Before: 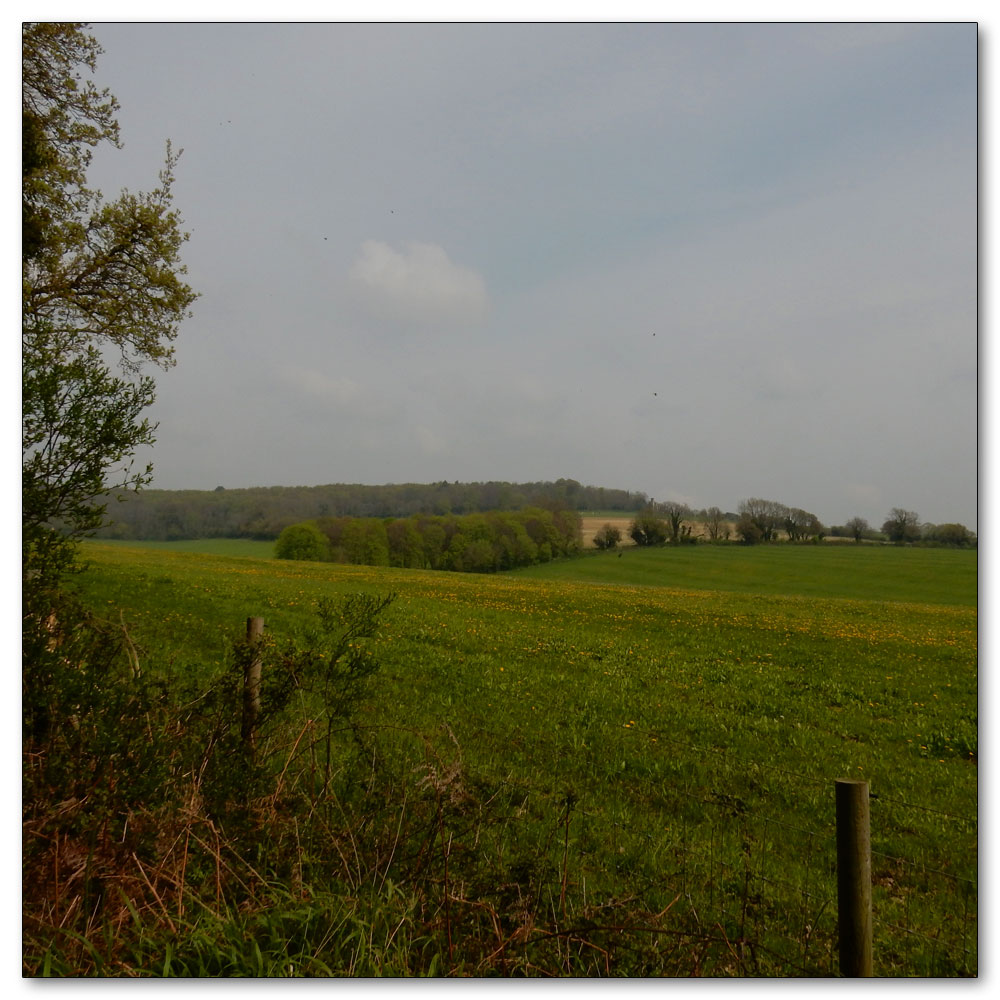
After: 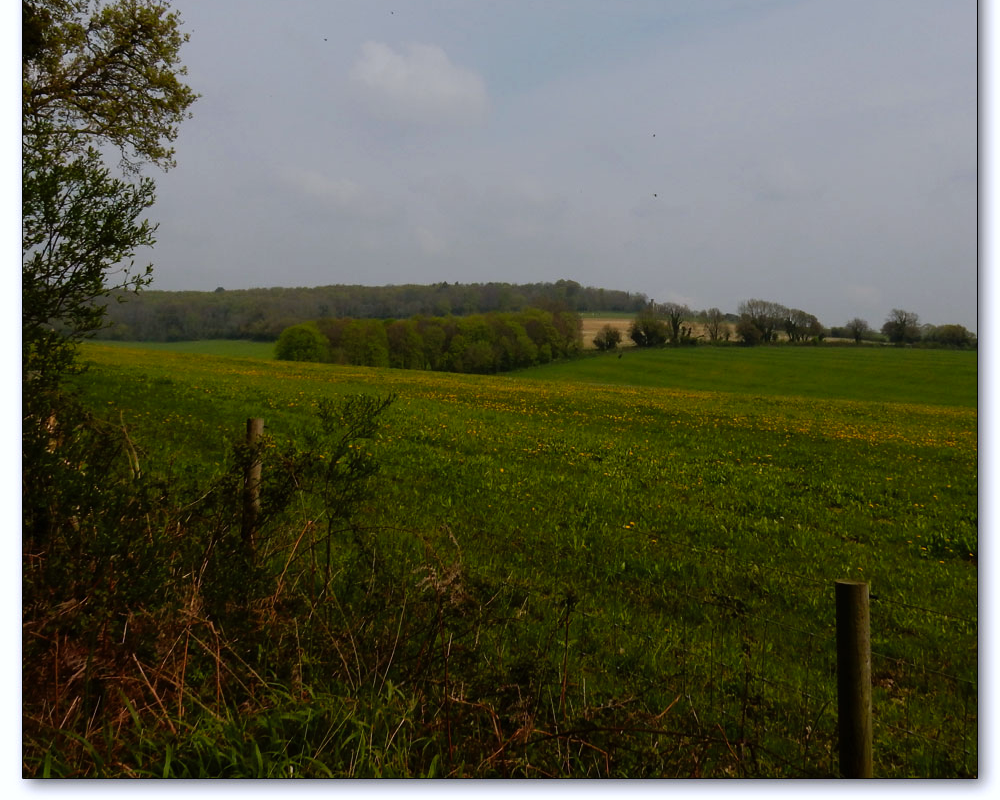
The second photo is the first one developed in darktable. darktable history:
crop and rotate: top 19.998%
tone curve: curves: ch0 [(0, 0) (0.003, 0.002) (0.011, 0.009) (0.025, 0.019) (0.044, 0.031) (0.069, 0.044) (0.1, 0.061) (0.136, 0.087) (0.177, 0.127) (0.224, 0.172) (0.277, 0.226) (0.335, 0.295) (0.399, 0.367) (0.468, 0.445) (0.543, 0.536) (0.623, 0.626) (0.709, 0.717) (0.801, 0.806) (0.898, 0.889) (1, 1)], preserve colors none
white balance: red 0.984, blue 1.059
